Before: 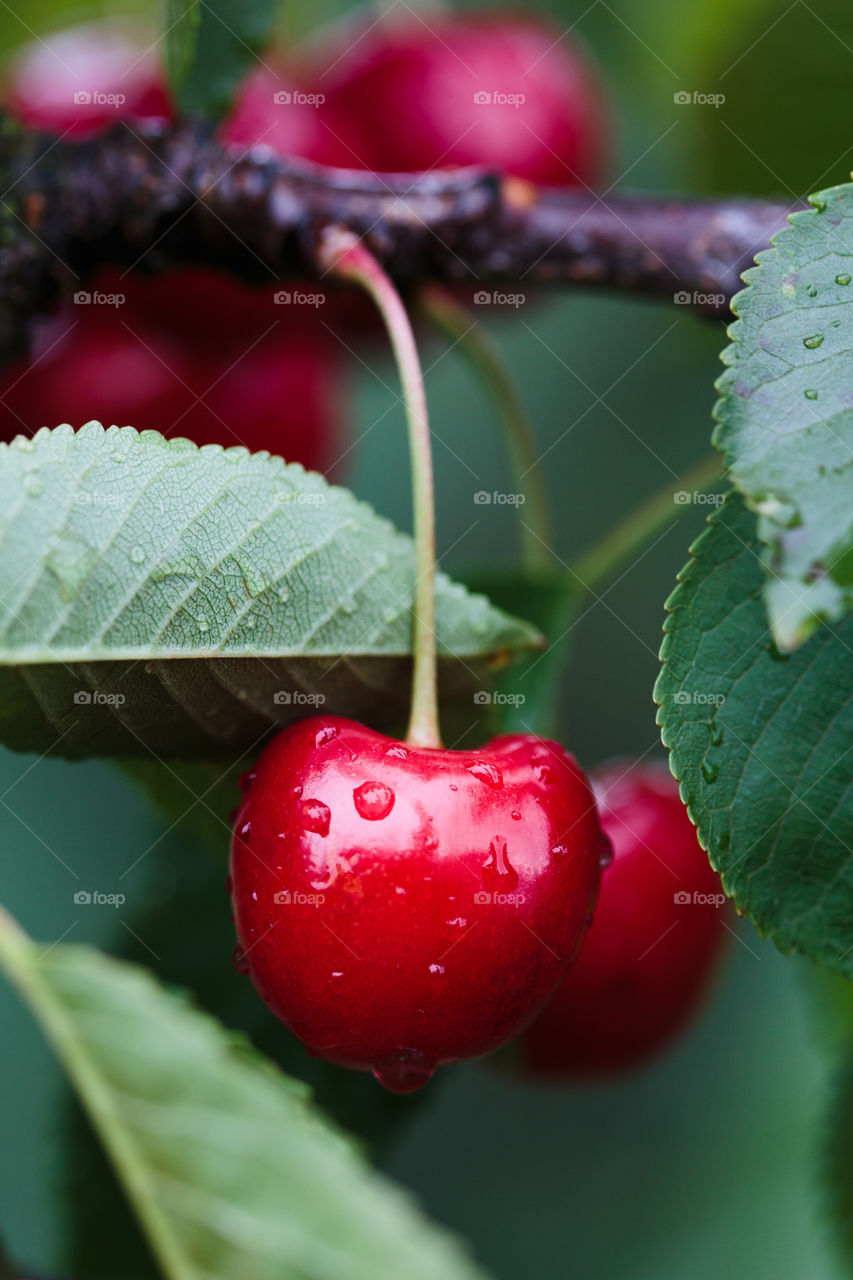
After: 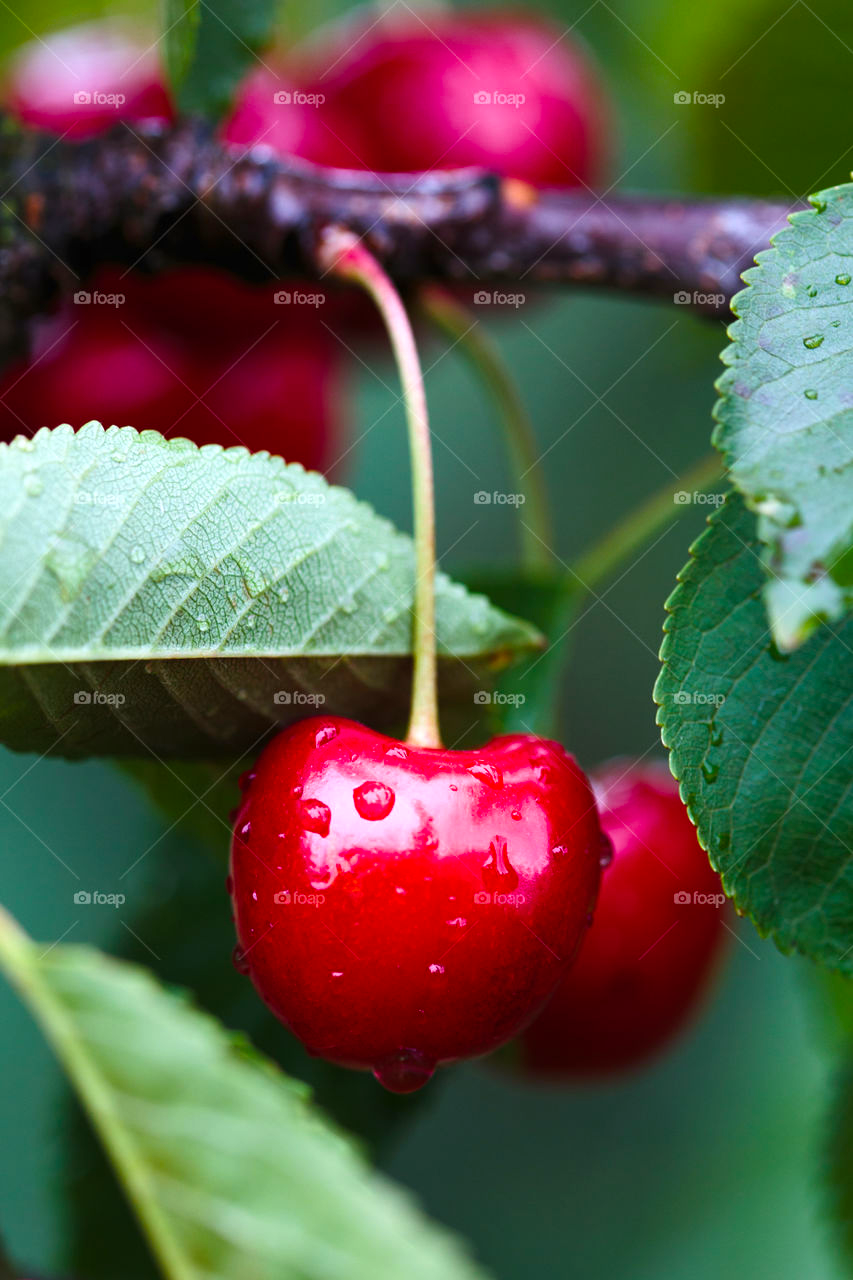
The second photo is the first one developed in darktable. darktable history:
color balance rgb: shadows lift › luminance 0.793%, shadows lift › chroma 0.508%, shadows lift › hue 17.26°, perceptual saturation grading › global saturation 16.258%, perceptual brilliance grading › global brilliance 12.817%, global vibrance 20%
